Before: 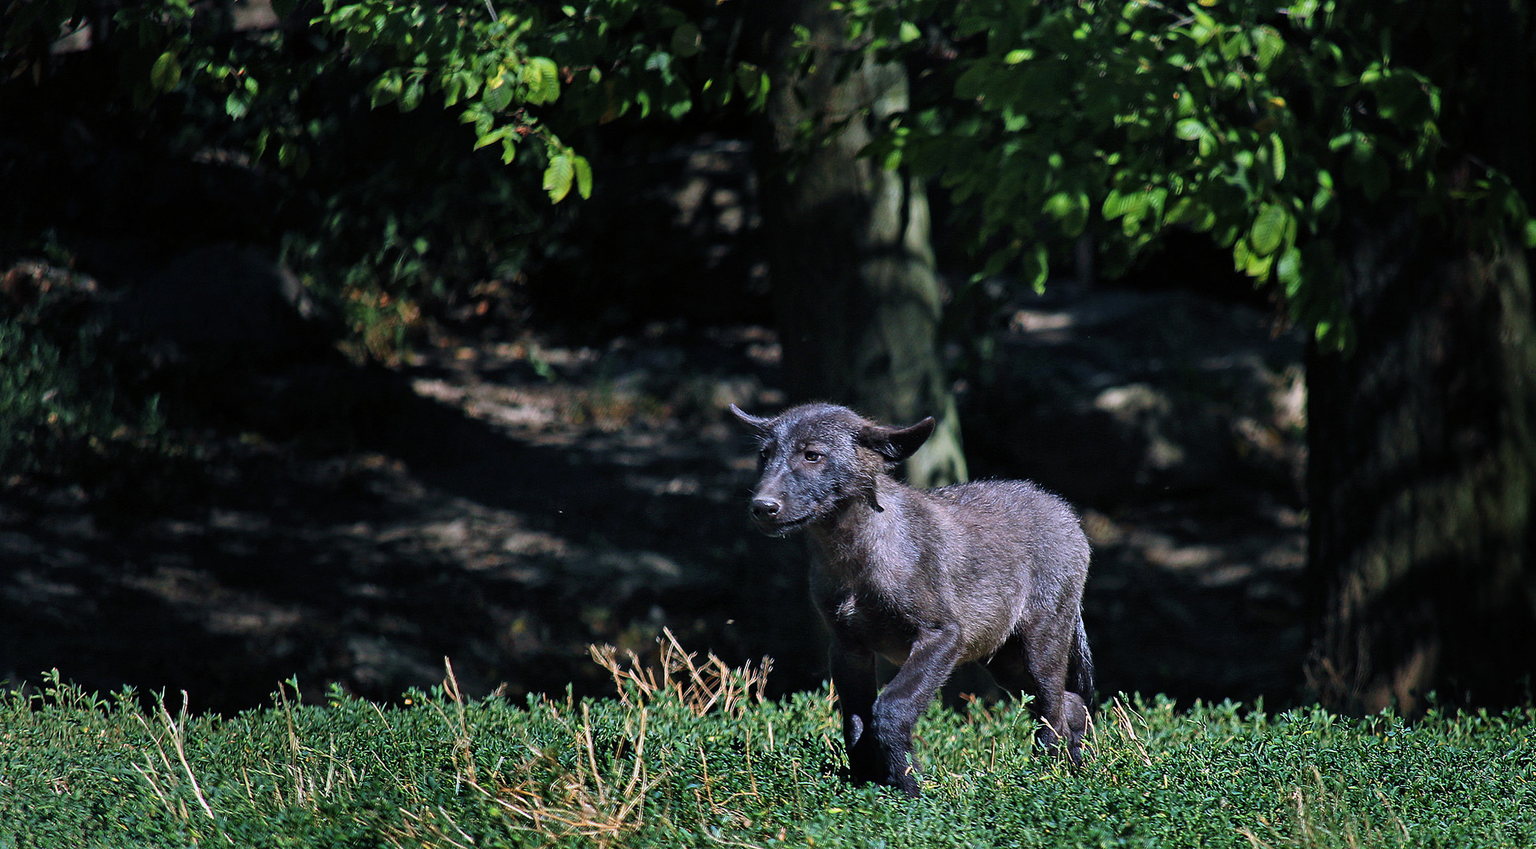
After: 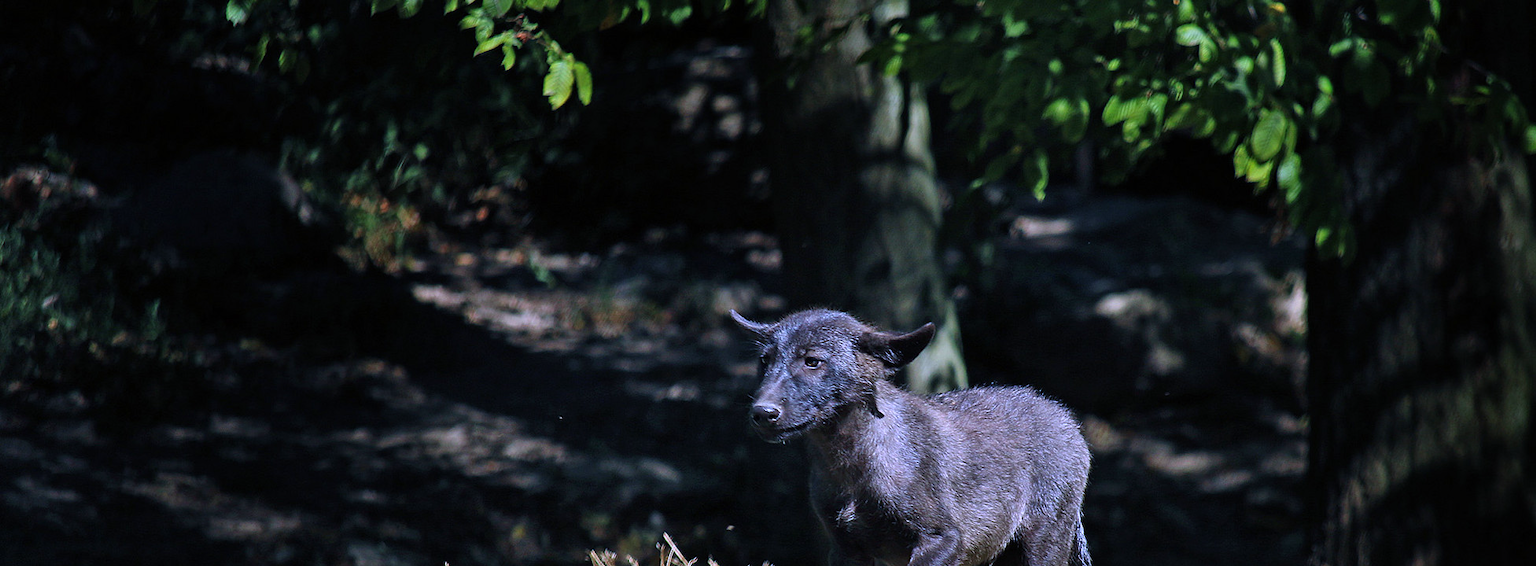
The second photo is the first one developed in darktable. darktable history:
crop: top 11.166%, bottom 22.168%
white balance: red 0.967, blue 1.119, emerald 0.756
